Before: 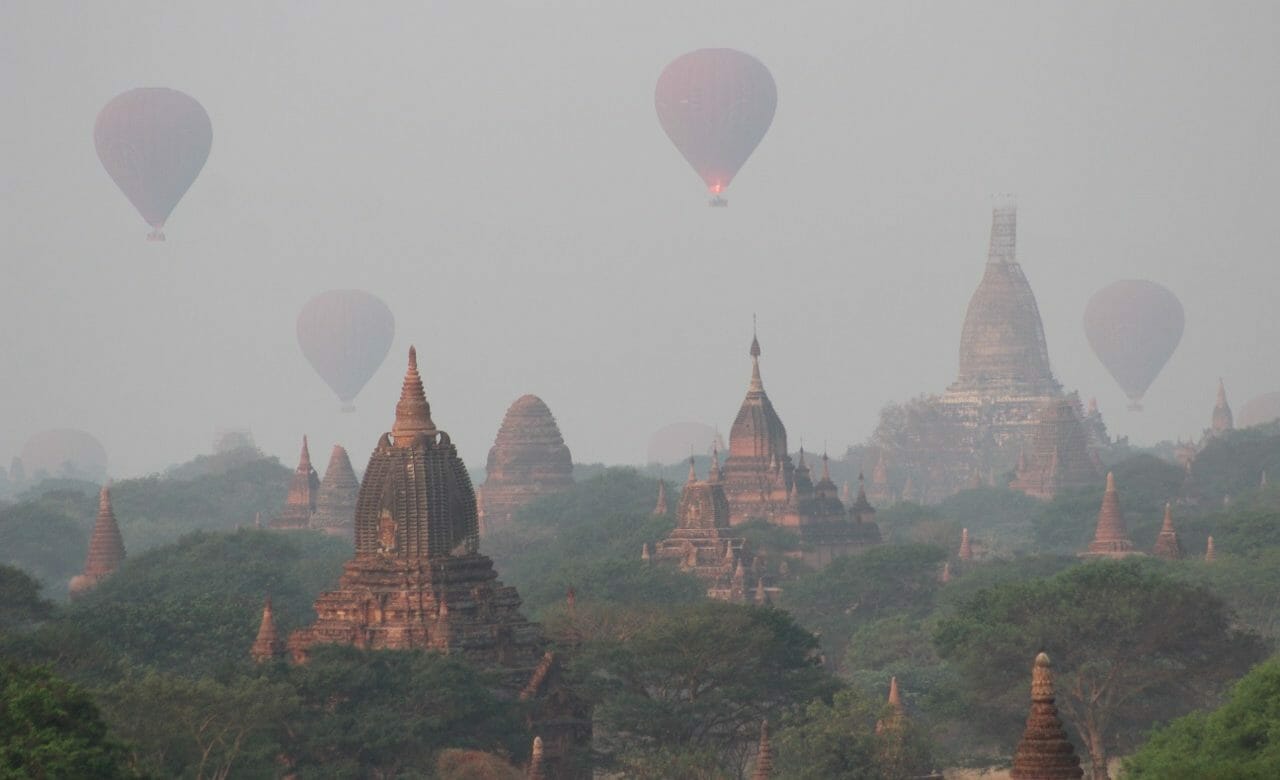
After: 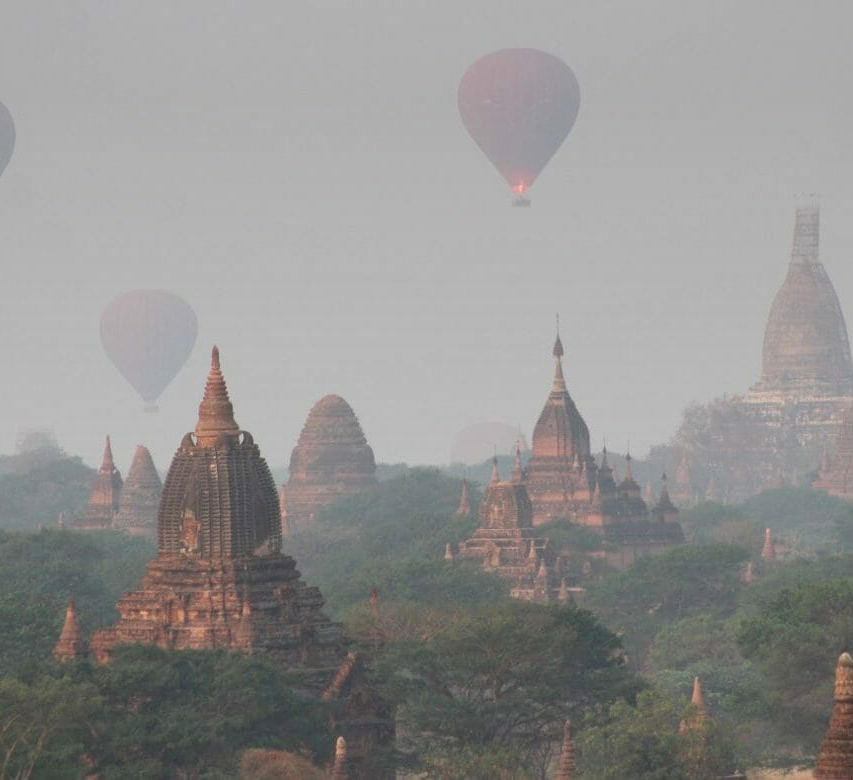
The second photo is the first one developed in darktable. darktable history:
exposure: exposure 0.376 EV, compensate highlight preservation false
crop: left 15.419%, right 17.914%
graduated density: on, module defaults
